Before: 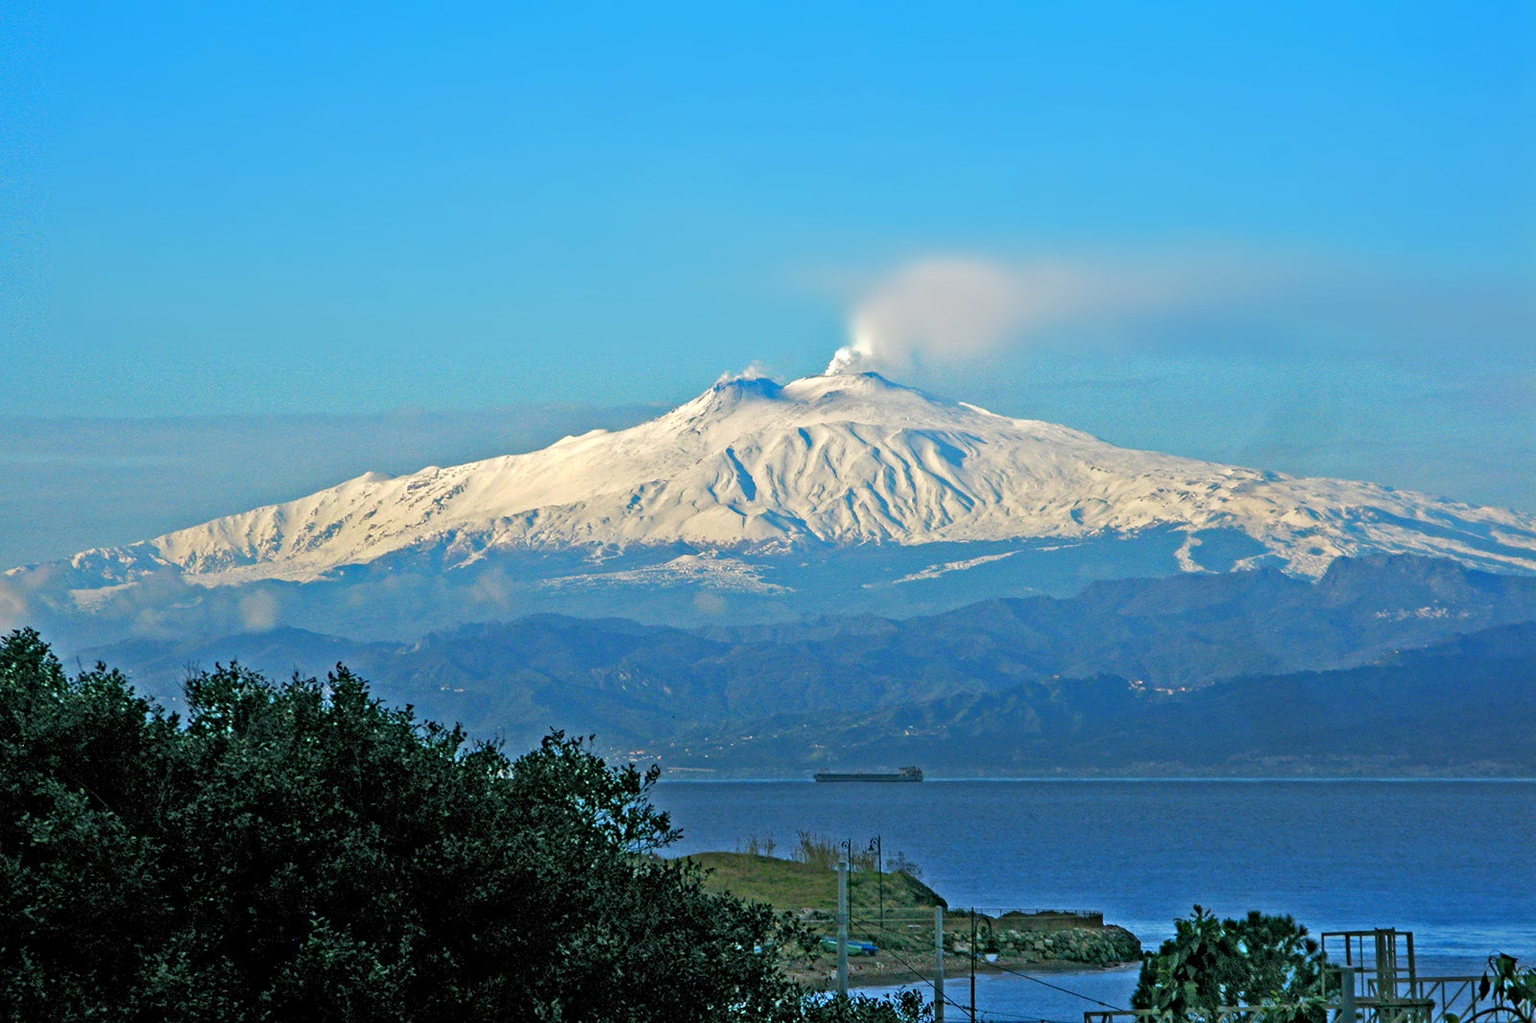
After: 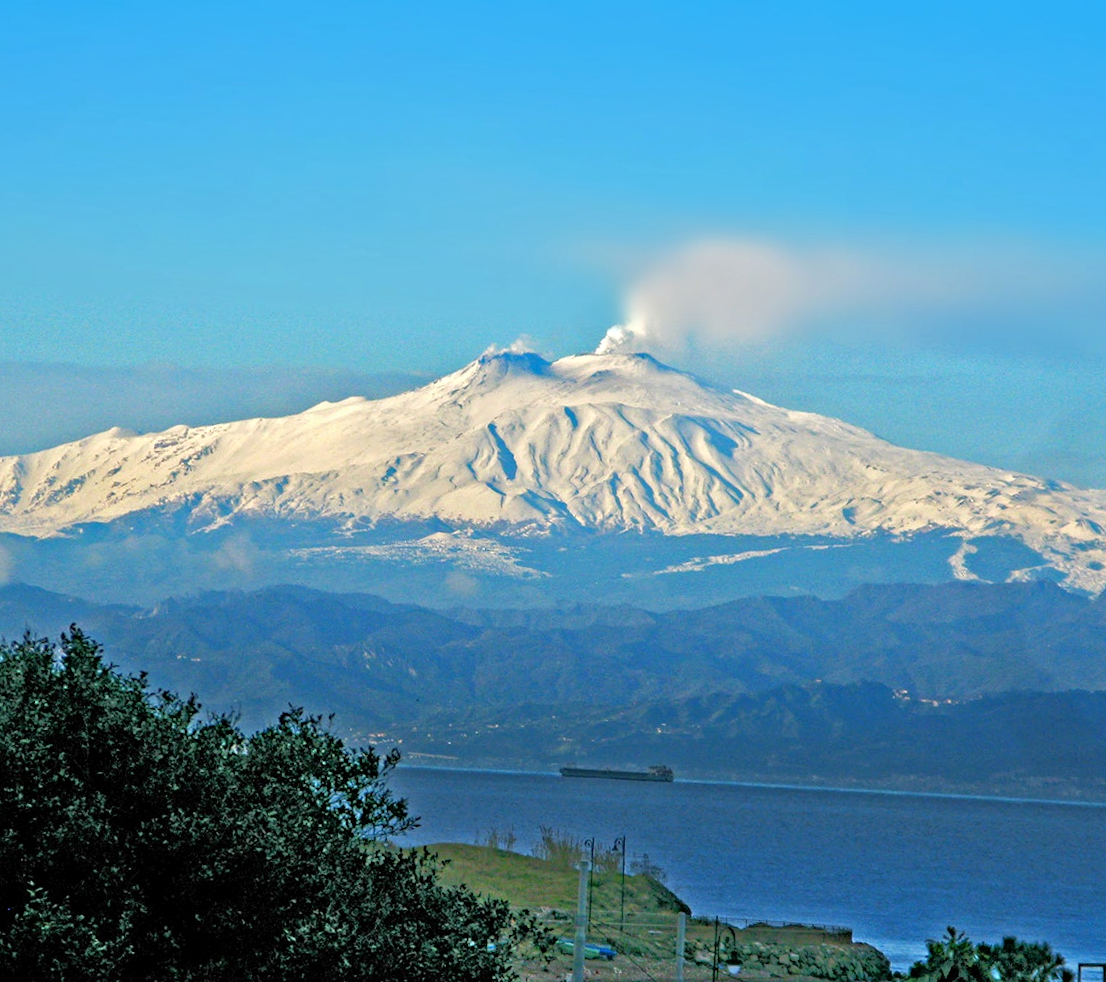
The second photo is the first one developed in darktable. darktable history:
tone equalizer: -8 EV -0.528 EV, -7 EV -0.319 EV, -6 EV -0.083 EV, -5 EV 0.413 EV, -4 EV 0.985 EV, -3 EV 0.791 EV, -2 EV -0.01 EV, -1 EV 0.14 EV, +0 EV -0.012 EV, smoothing 1
crop and rotate: angle -3.27°, left 14.277%, top 0.028%, right 10.766%, bottom 0.028%
